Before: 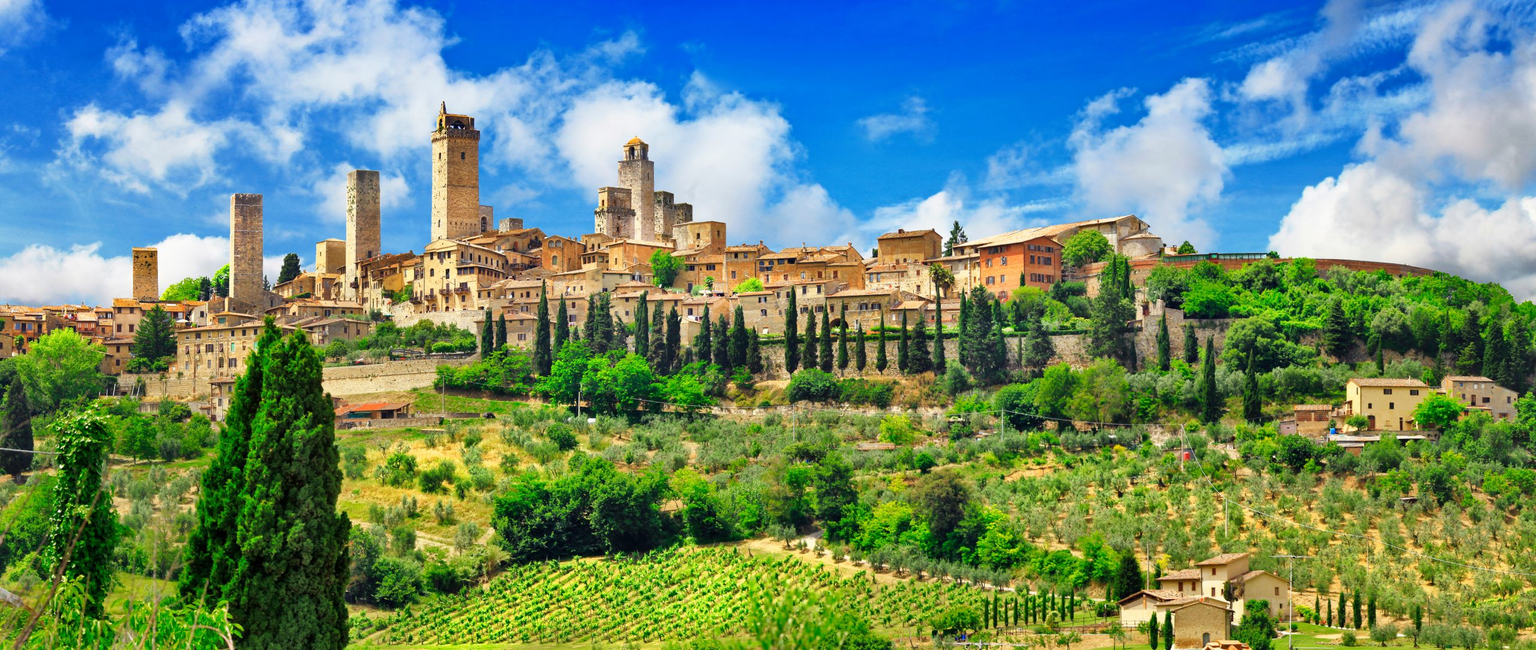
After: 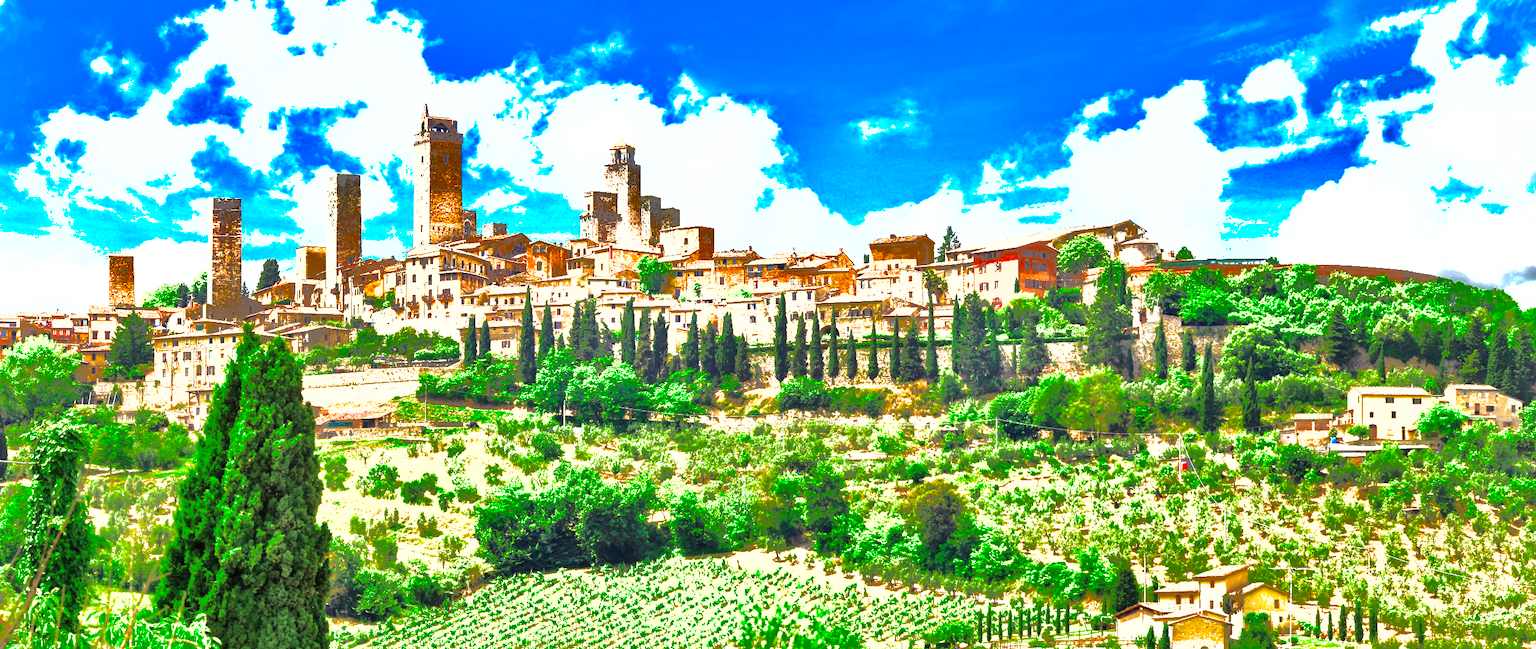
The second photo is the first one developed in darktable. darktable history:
shadows and highlights: shadows 38.15, highlights -75.38
exposure: black level correction 0, exposure 1.503 EV, compensate exposure bias true, compensate highlight preservation false
crop: left 1.737%, right 0.27%, bottom 2.085%
